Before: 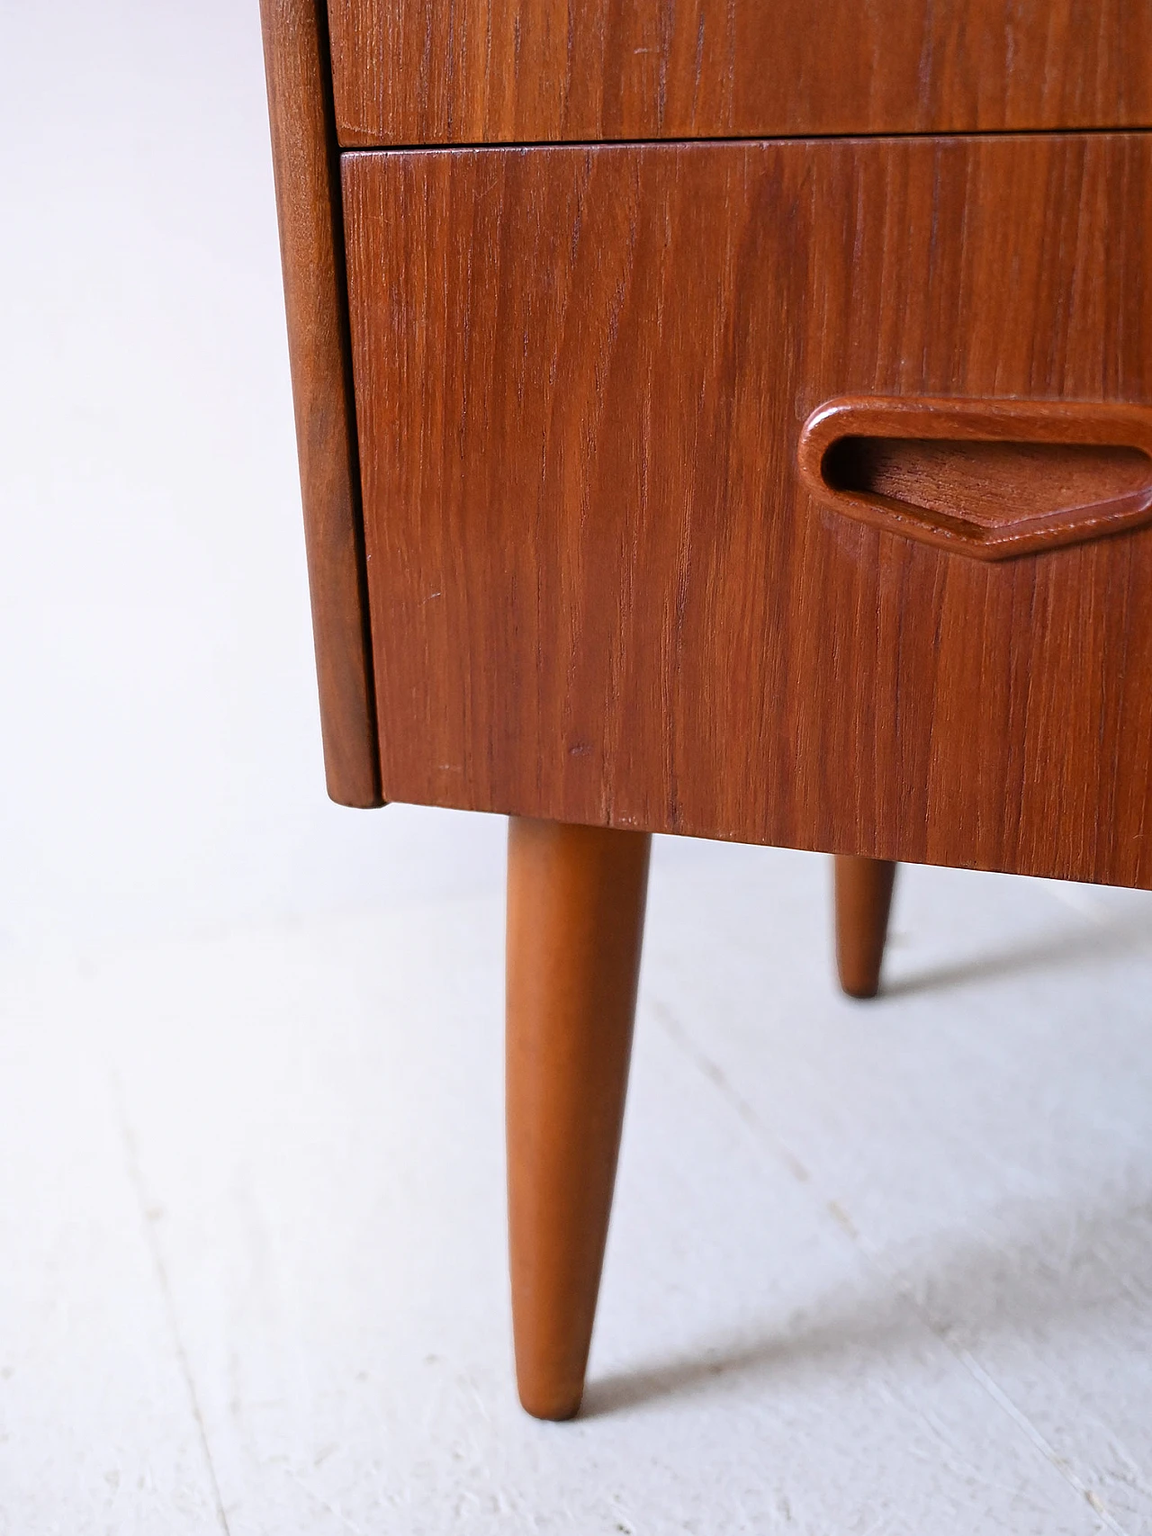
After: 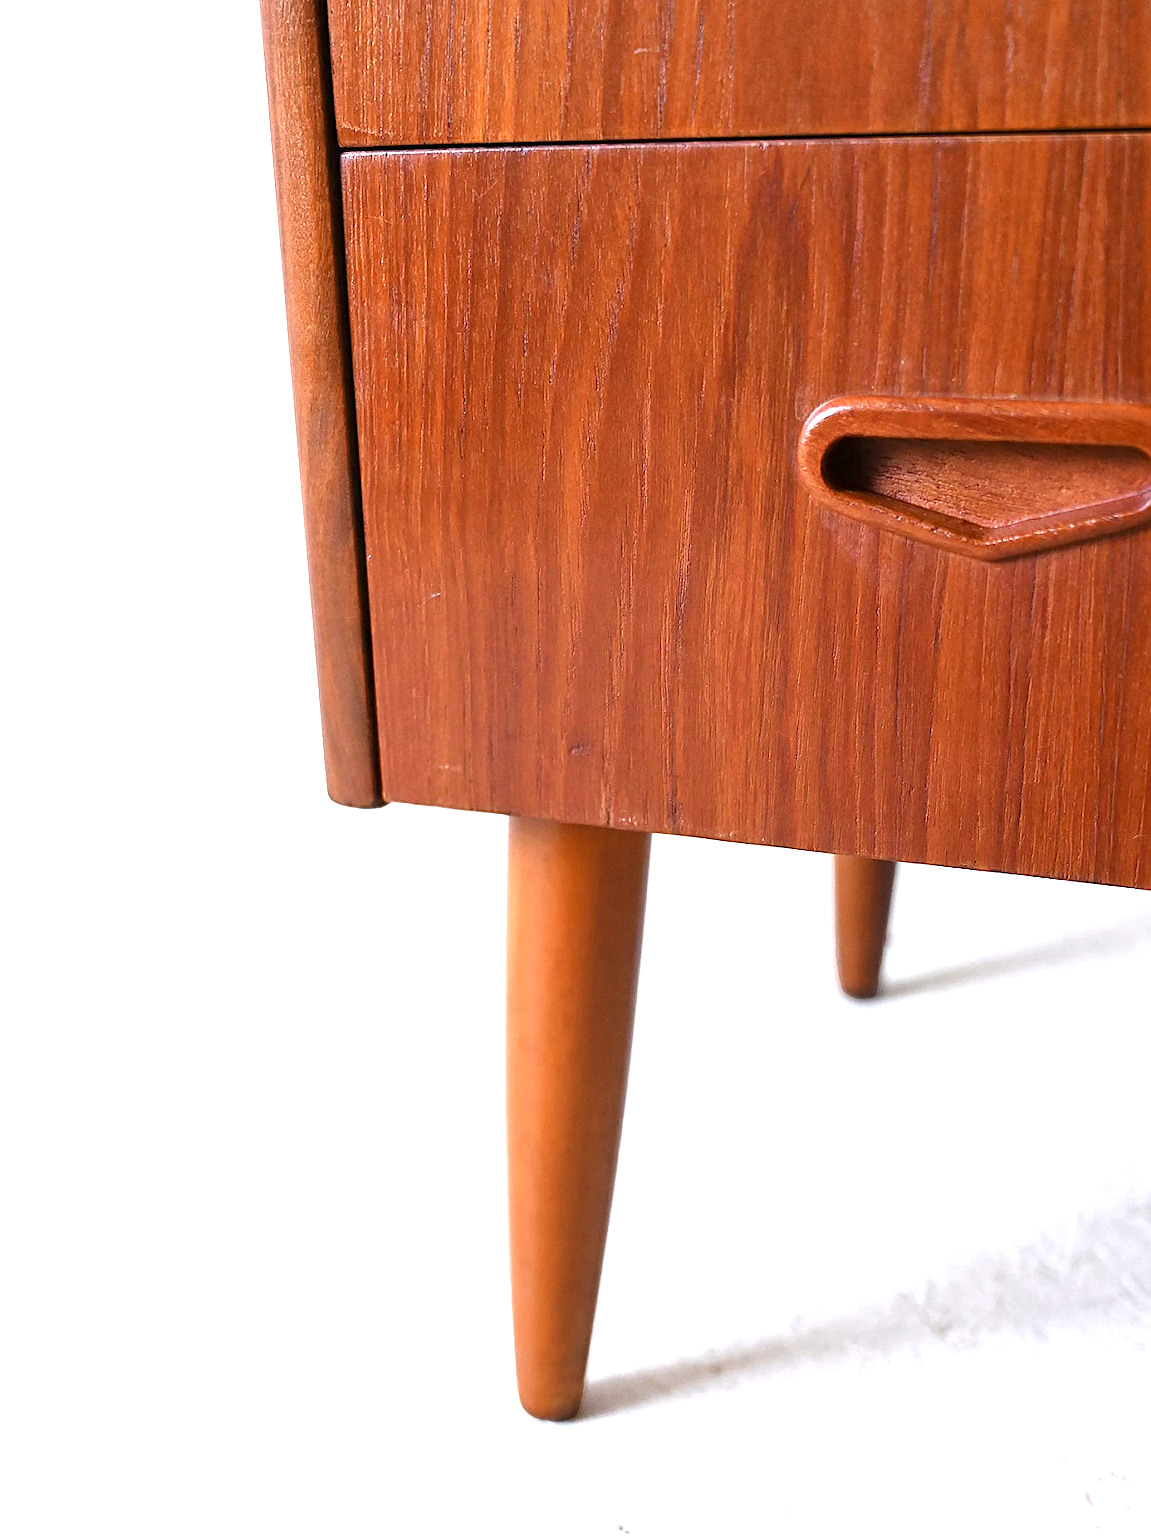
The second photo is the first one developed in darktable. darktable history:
base curve: curves: ch0 [(0, 0) (0.297, 0.298) (1, 1)]
exposure: black level correction 0, exposure 1 EV, compensate exposure bias true, compensate highlight preservation false
local contrast: mode bilateral grid, contrast 99, coarseness 99, detail 108%, midtone range 0.2
